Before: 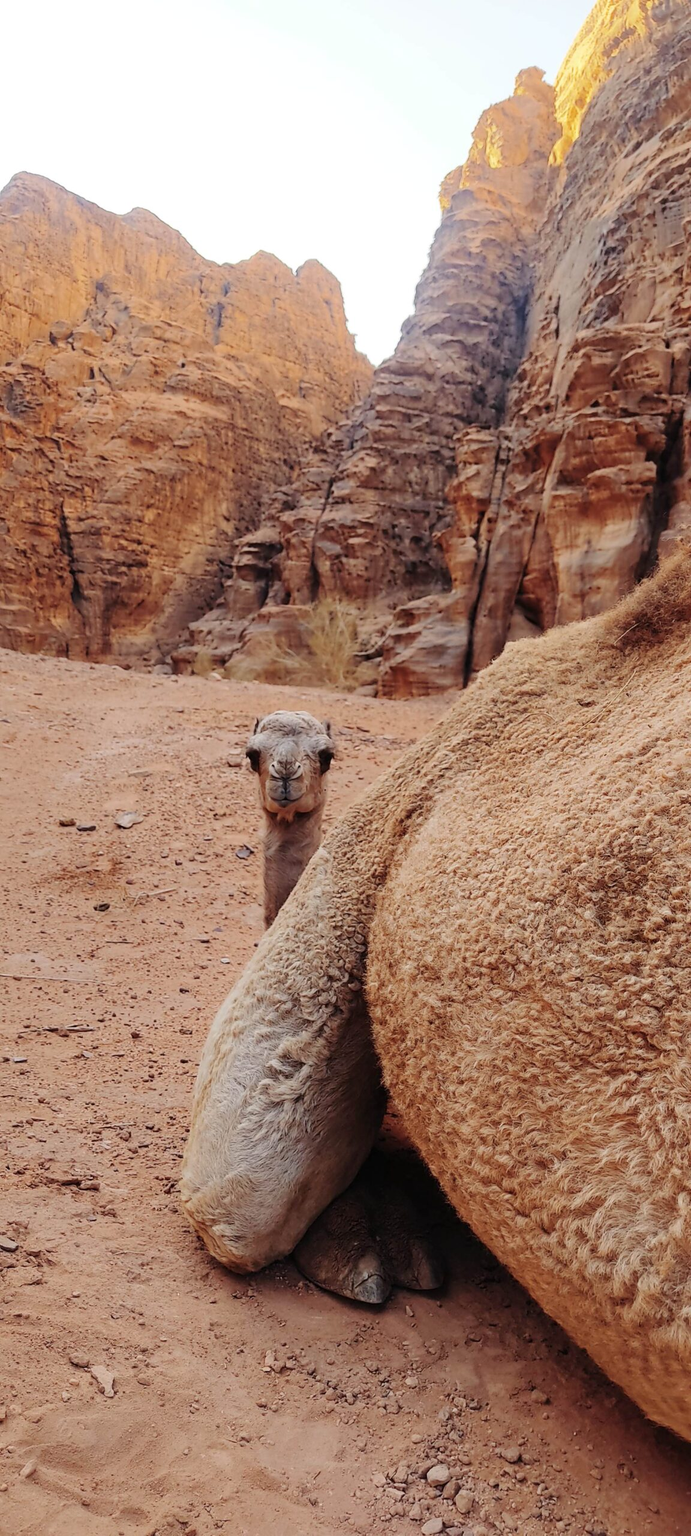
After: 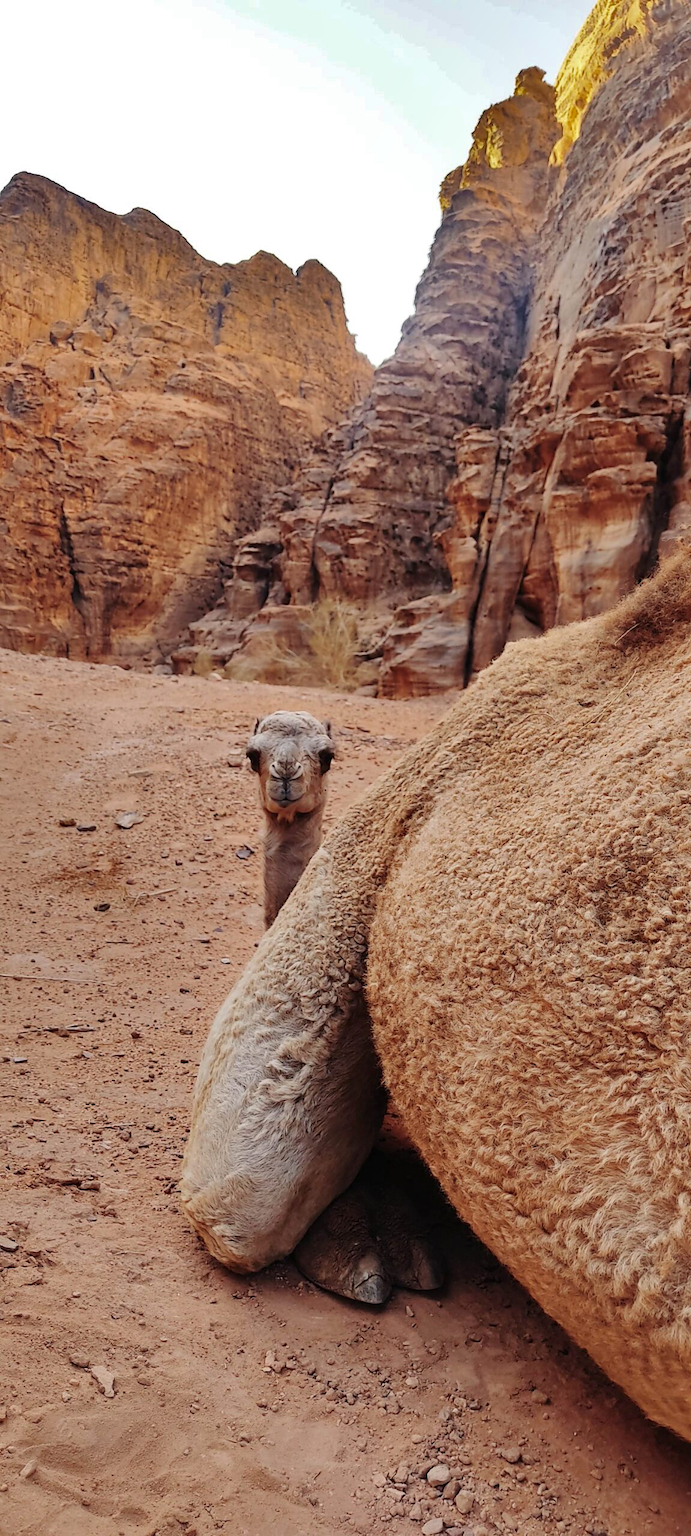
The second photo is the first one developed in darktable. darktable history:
shadows and highlights: shadows 24.5, highlights -78.15, soften with gaussian
contrast brightness saturation: contrast 0.08, saturation 0.02
